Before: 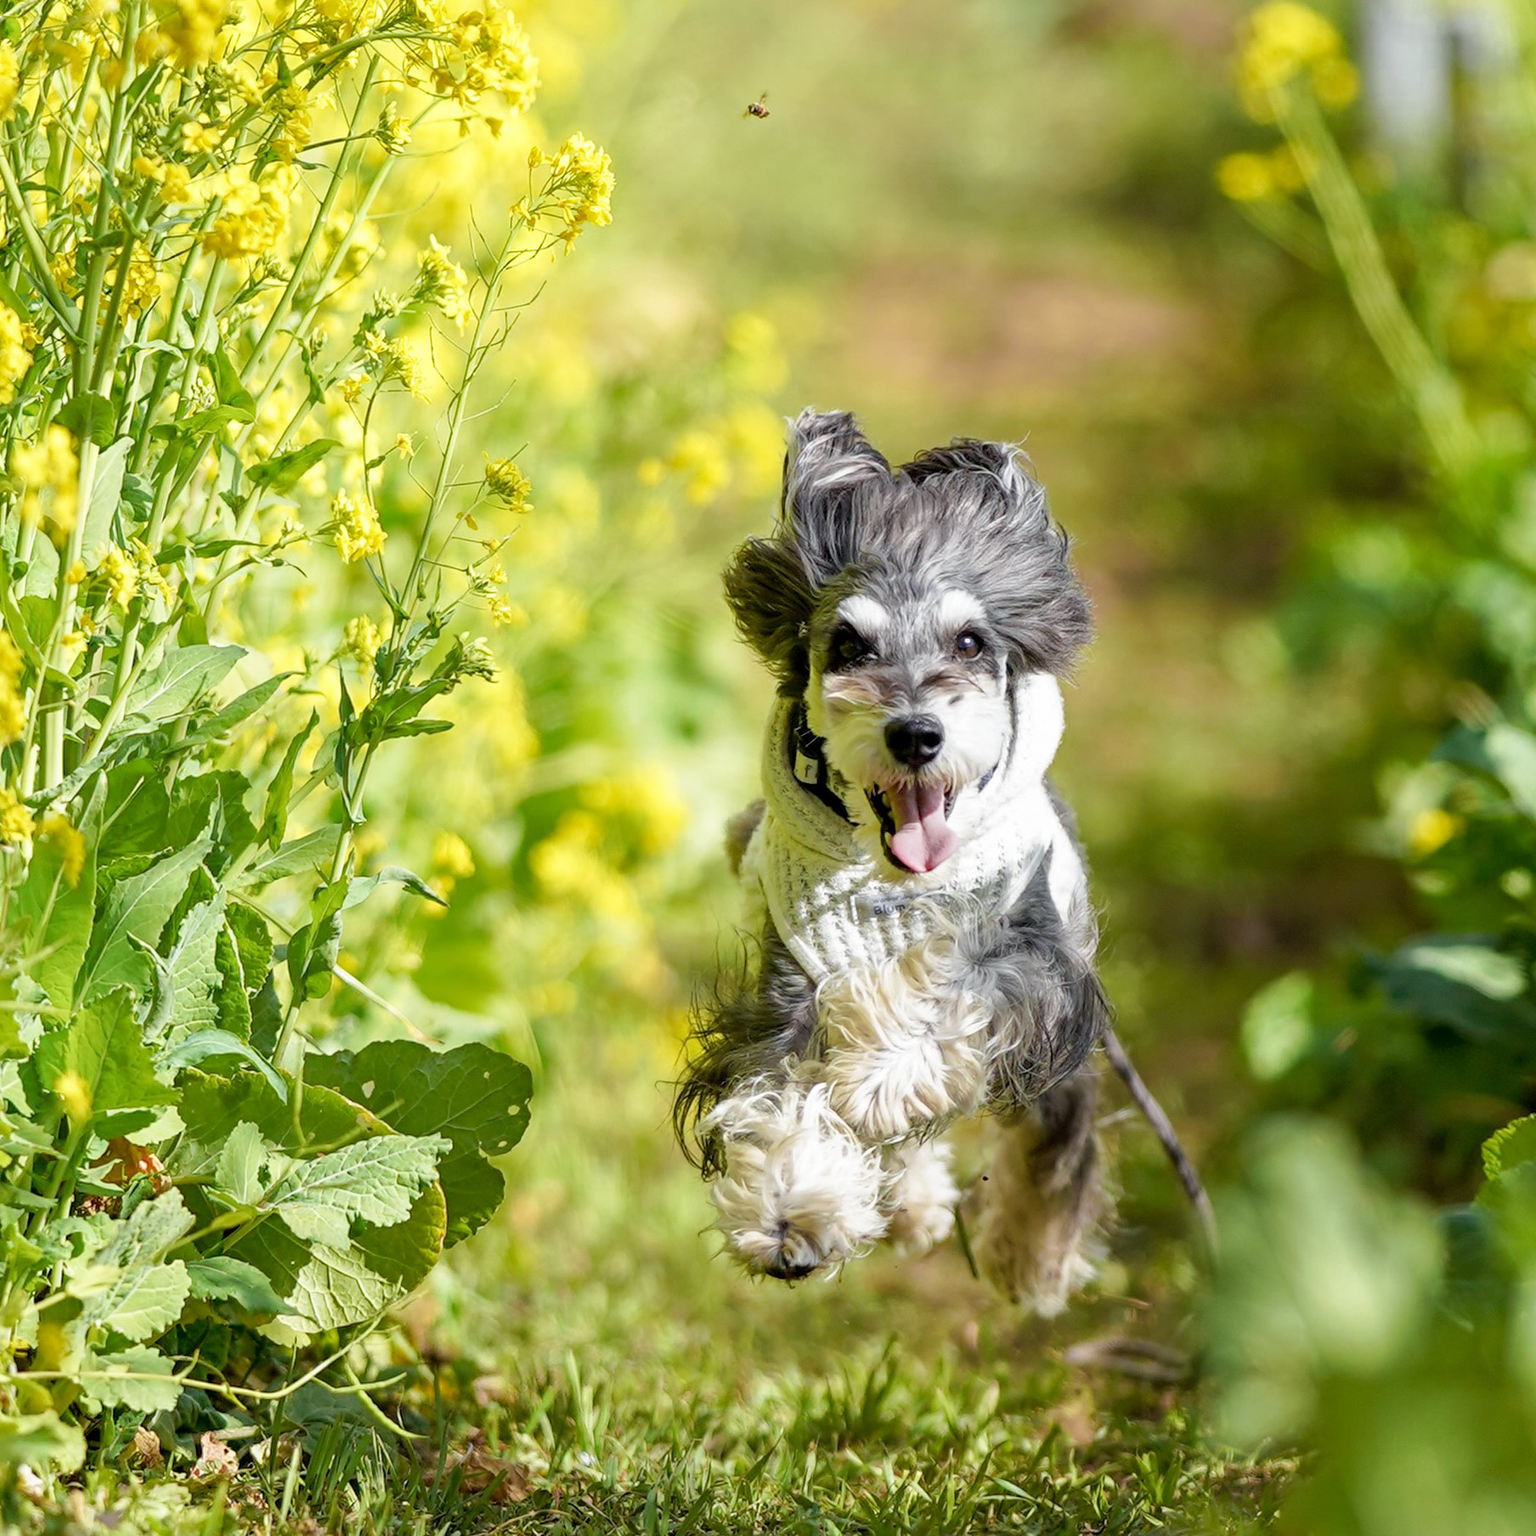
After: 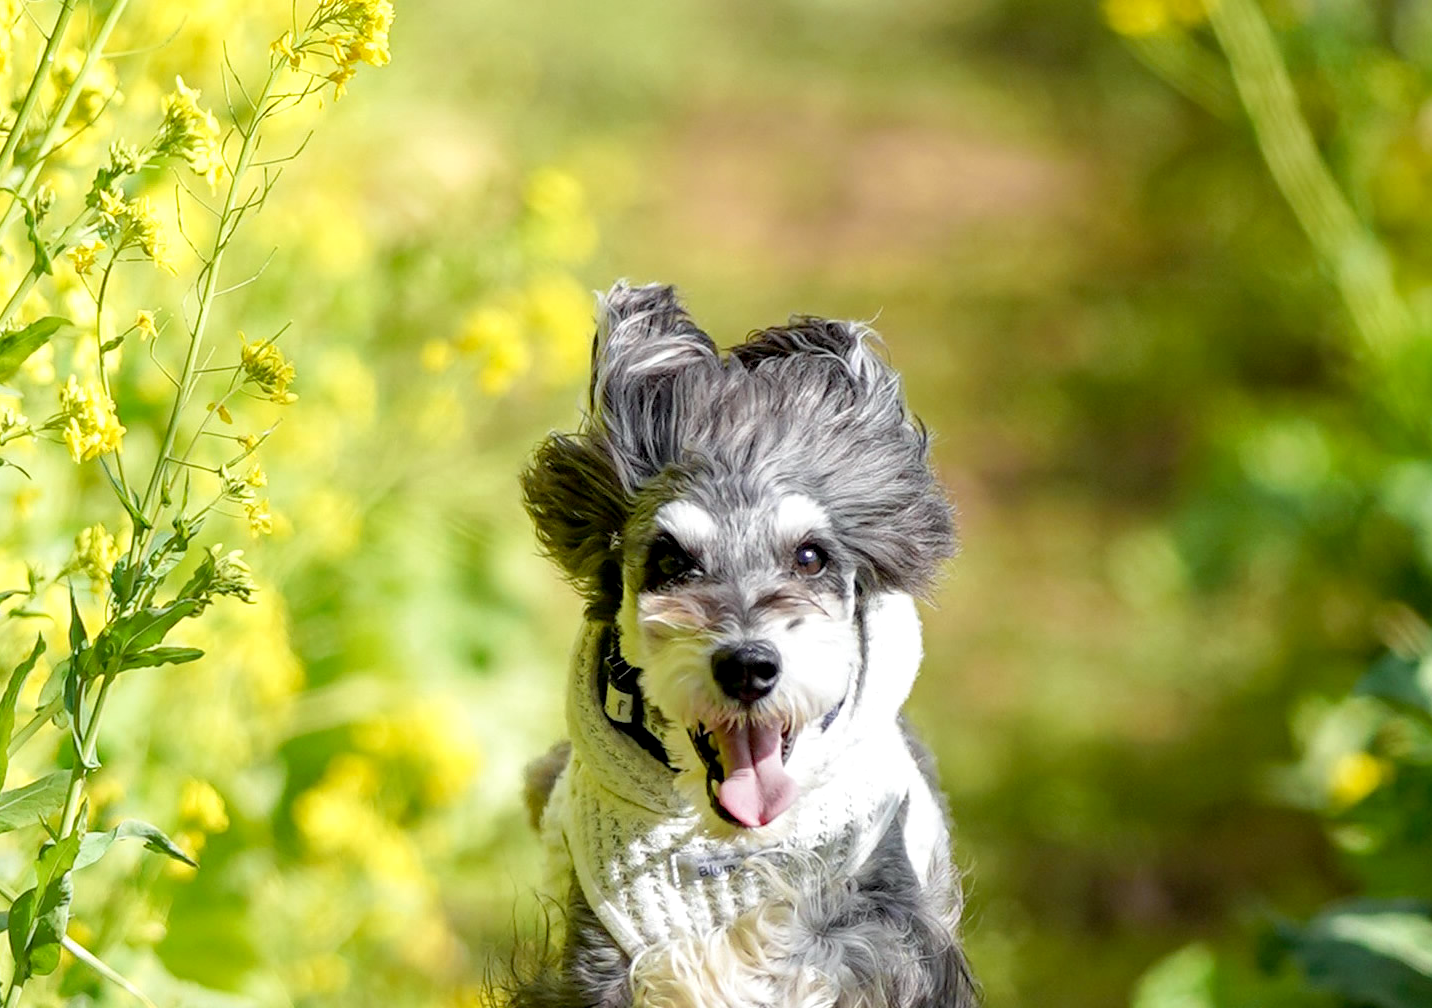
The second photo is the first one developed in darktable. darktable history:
exposure: black level correction 0.003, exposure 0.146 EV, compensate exposure bias true, compensate highlight preservation false
crop: left 18.303%, top 11.1%, right 2.465%, bottom 33.14%
